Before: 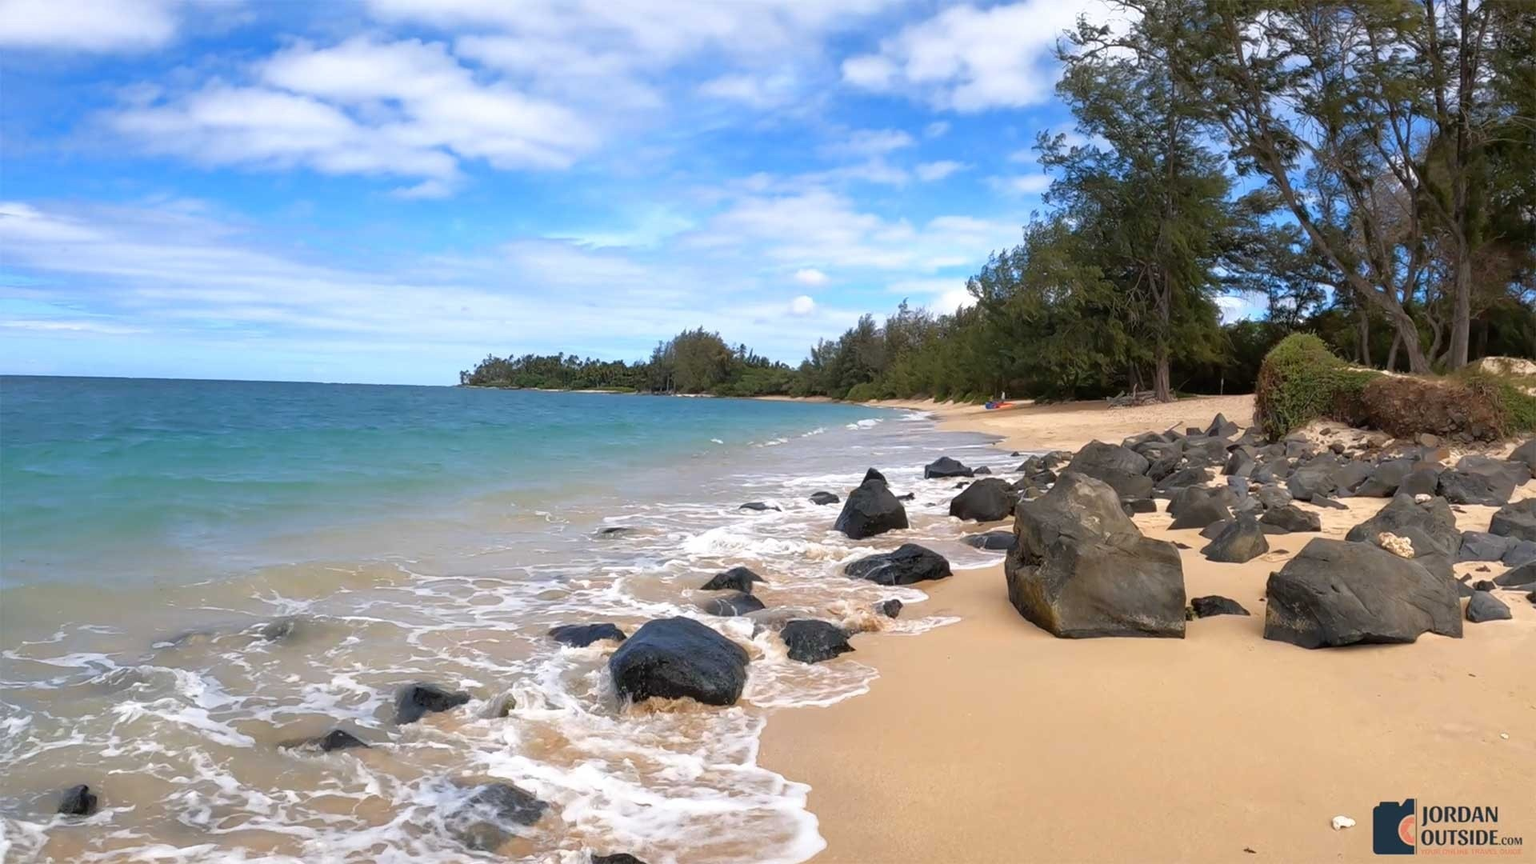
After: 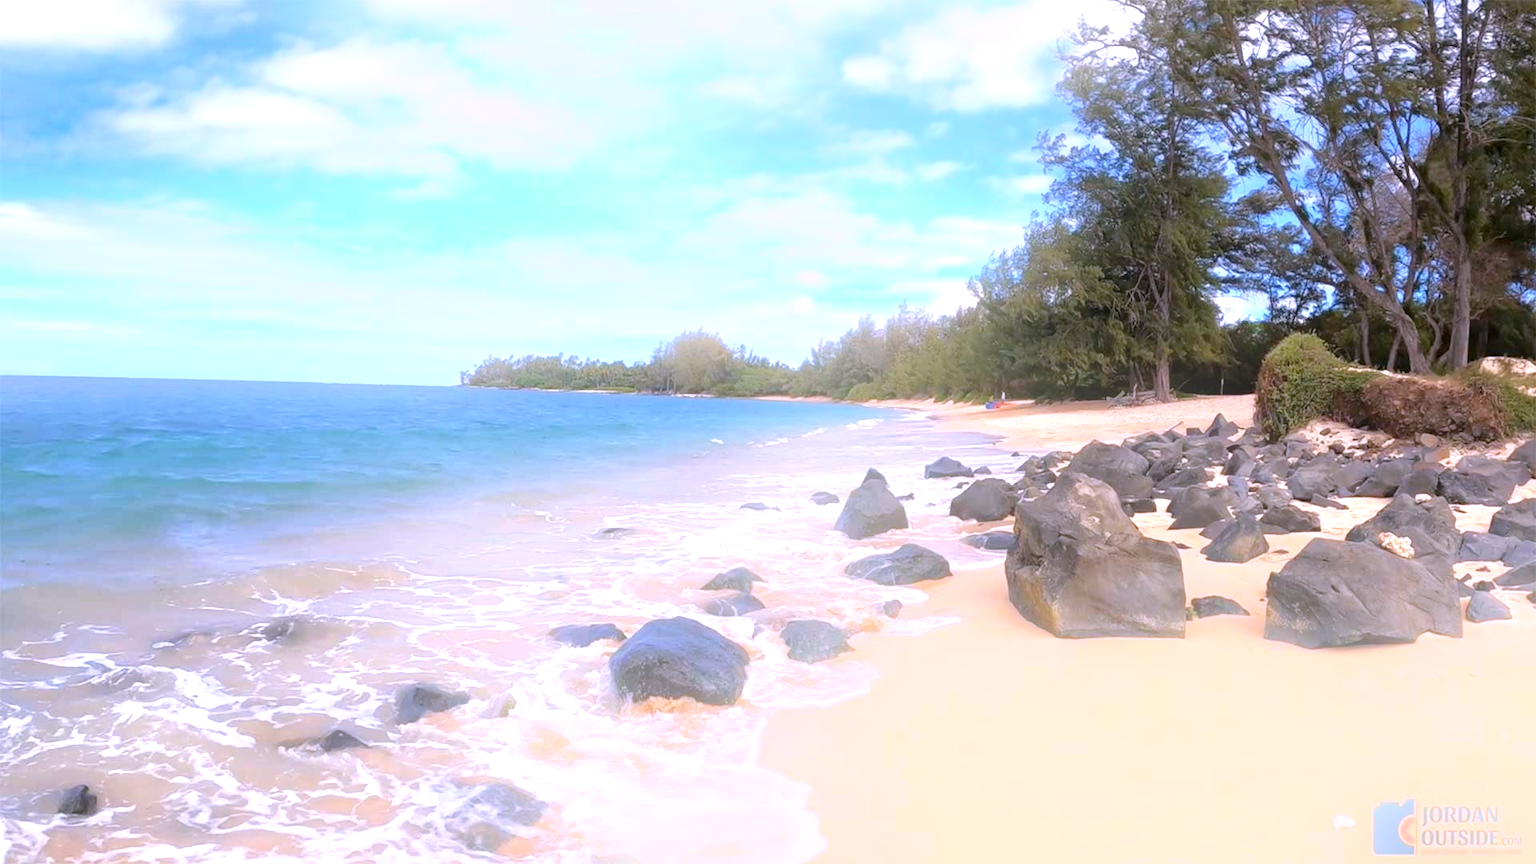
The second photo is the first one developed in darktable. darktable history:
white balance: red 1.042, blue 1.17
bloom: size 16%, threshold 98%, strength 20%
local contrast: mode bilateral grid, contrast 20, coarseness 50, detail 130%, midtone range 0.2
exposure: exposure 0.6 EV, compensate highlight preservation false
